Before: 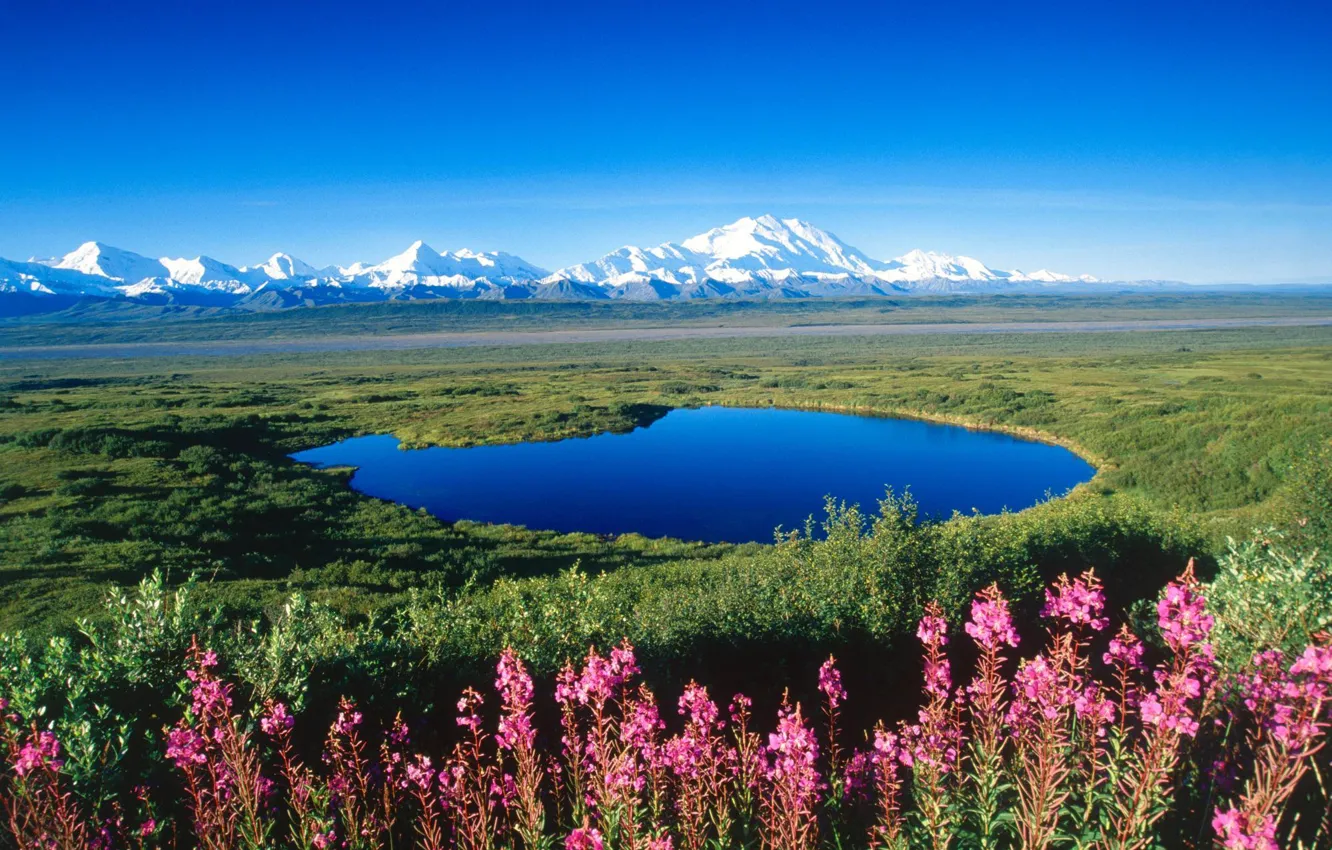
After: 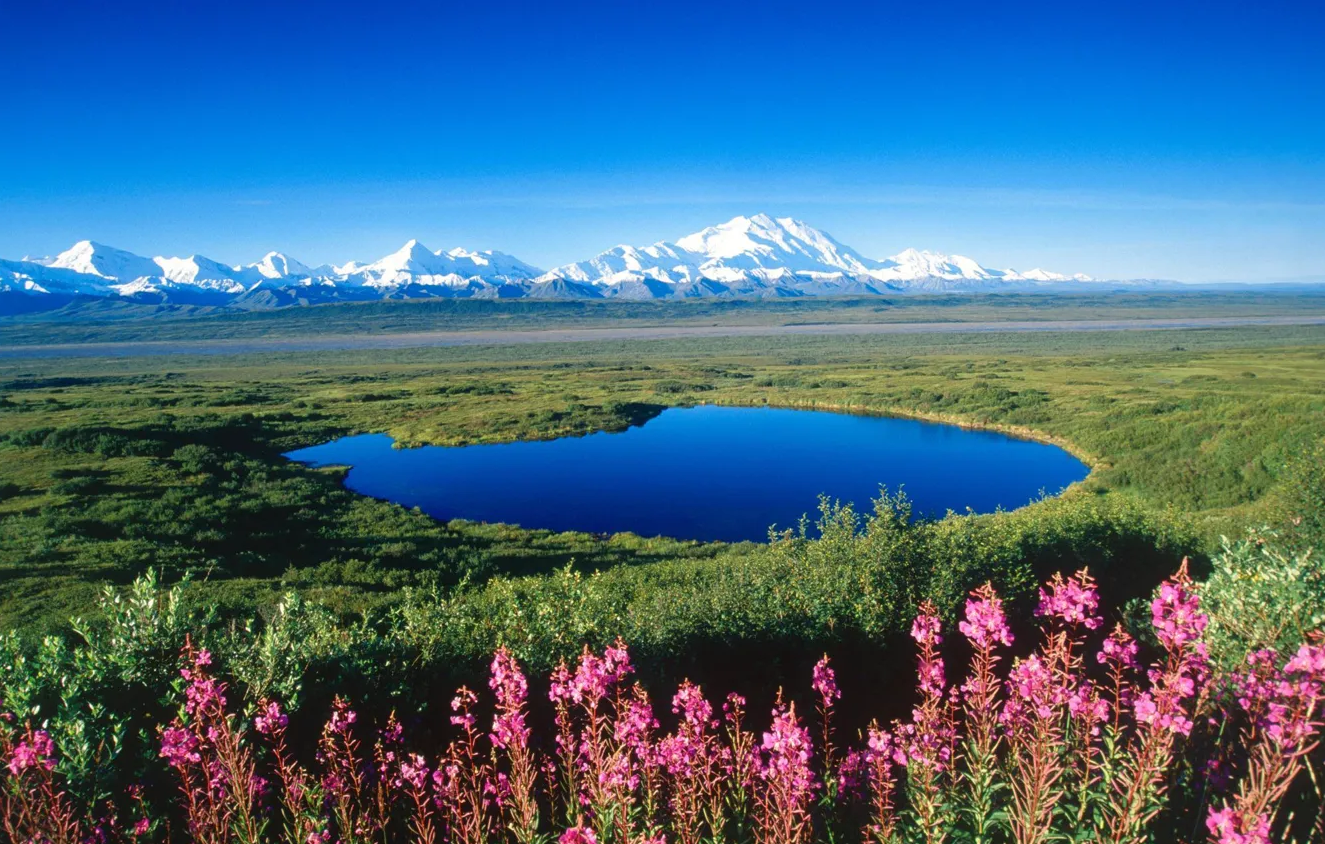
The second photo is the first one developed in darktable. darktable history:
crop and rotate: left 0.507%, top 0.329%, bottom 0.304%
